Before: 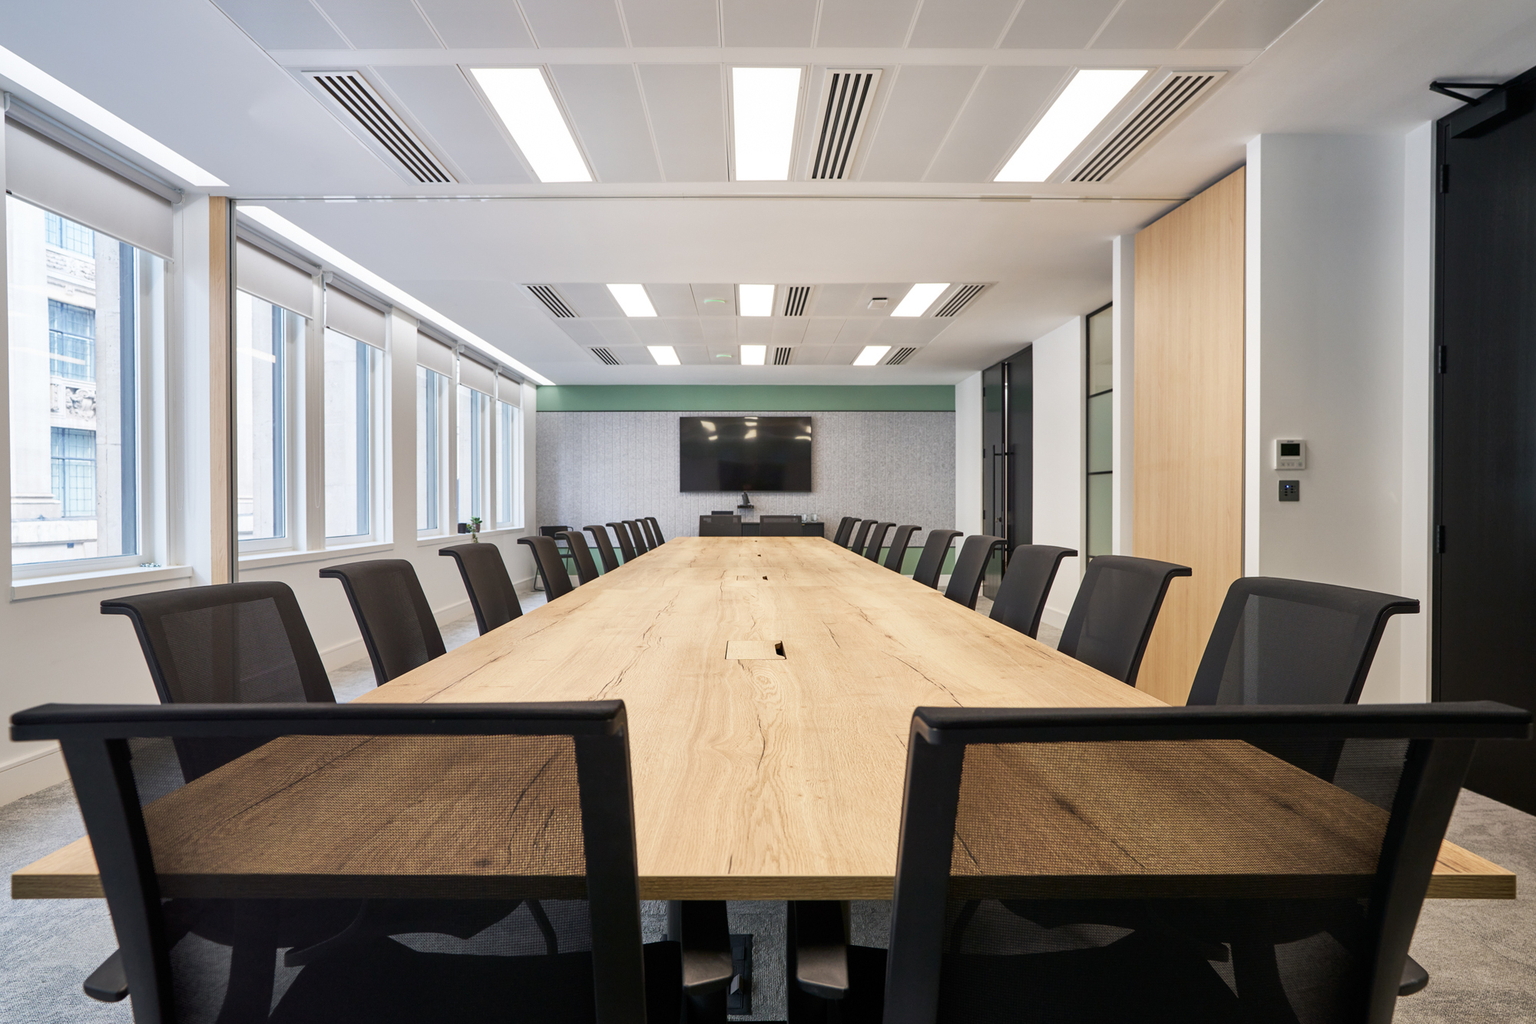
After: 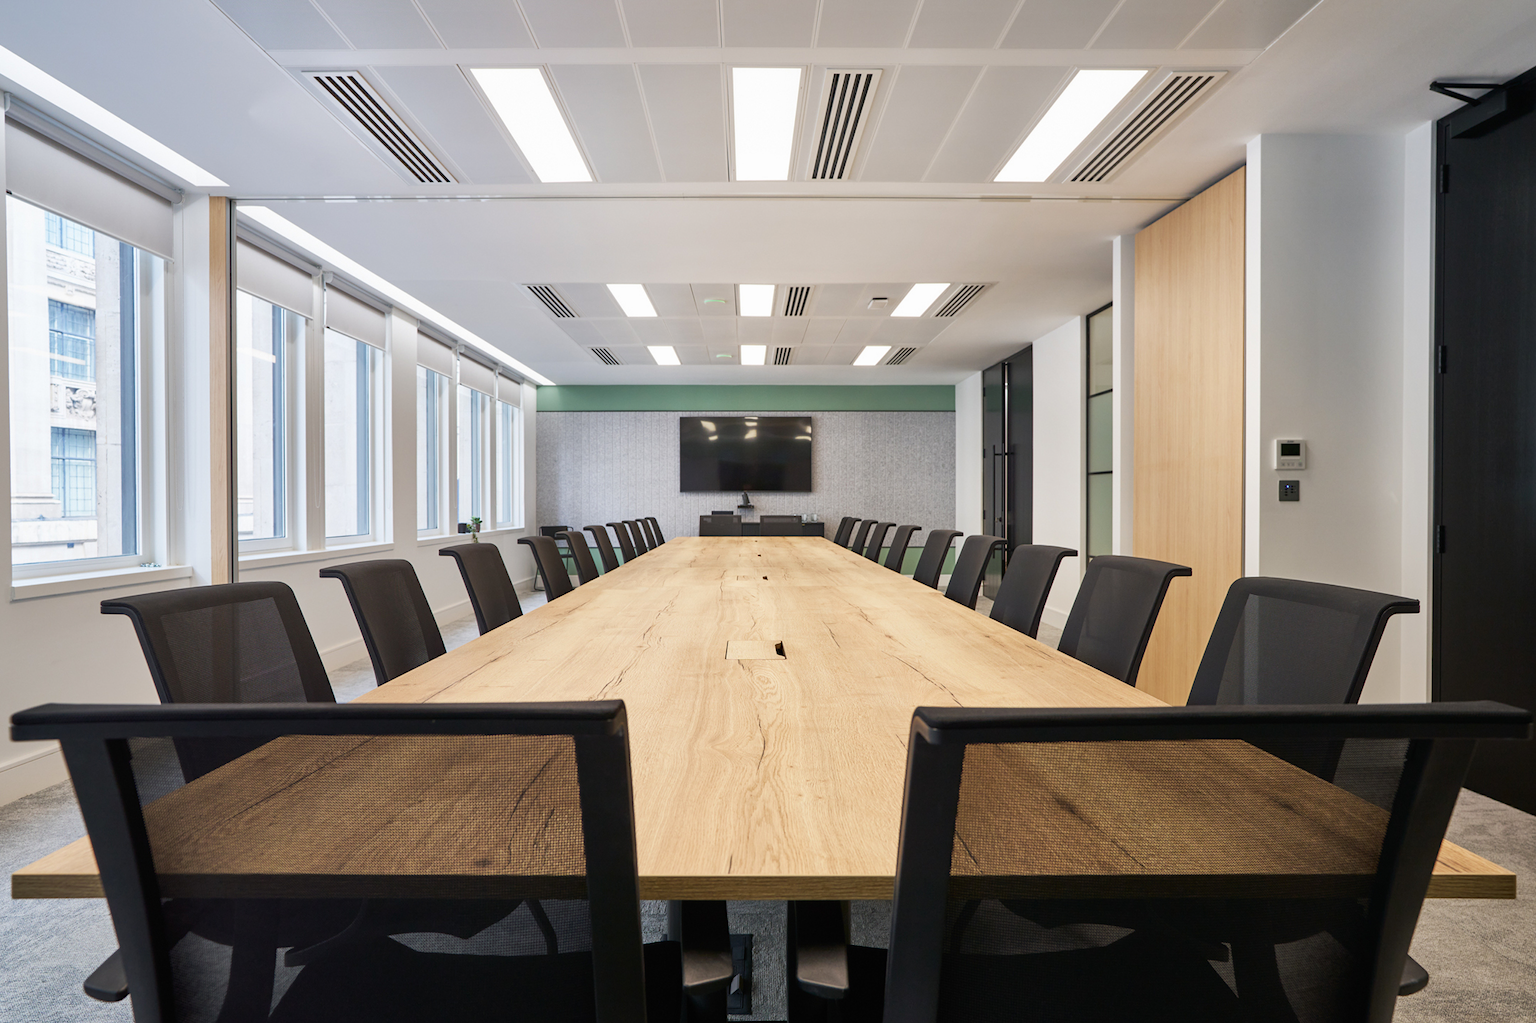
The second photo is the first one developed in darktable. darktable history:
contrast brightness saturation: contrast -0.016, brightness -0.012, saturation 0.043
